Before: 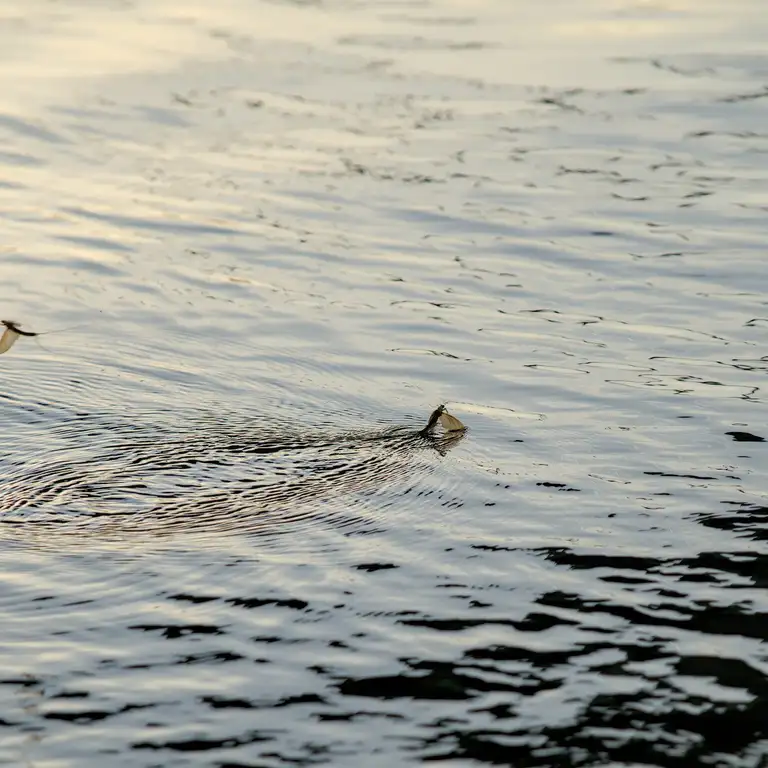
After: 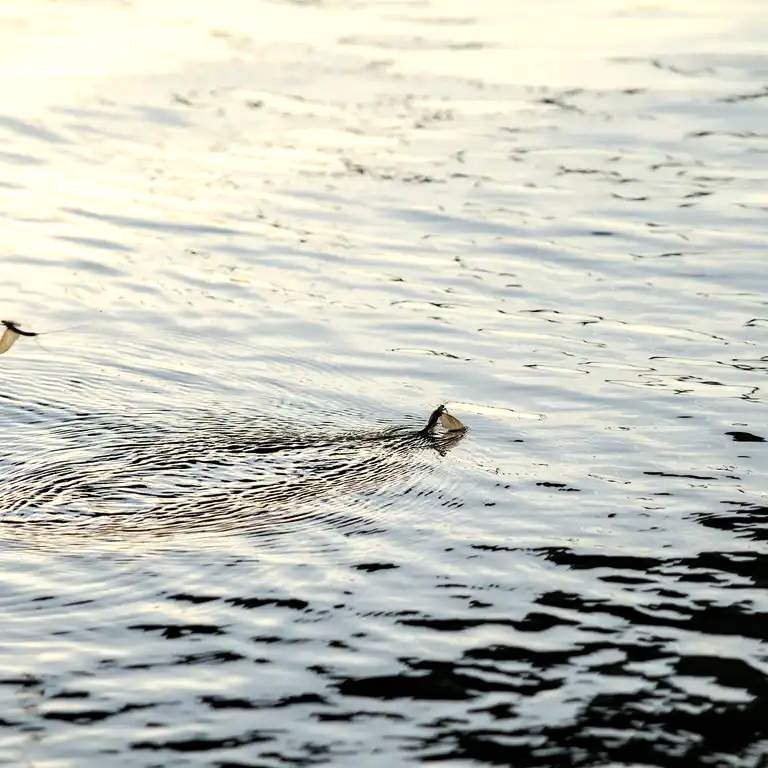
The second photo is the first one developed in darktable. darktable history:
tone equalizer: -8 EV -0.752 EV, -7 EV -0.682 EV, -6 EV -0.585 EV, -5 EV -0.405 EV, -3 EV 0.397 EV, -2 EV 0.6 EV, -1 EV 0.689 EV, +0 EV 0.731 EV, edges refinement/feathering 500, mask exposure compensation -1.57 EV, preserve details no
